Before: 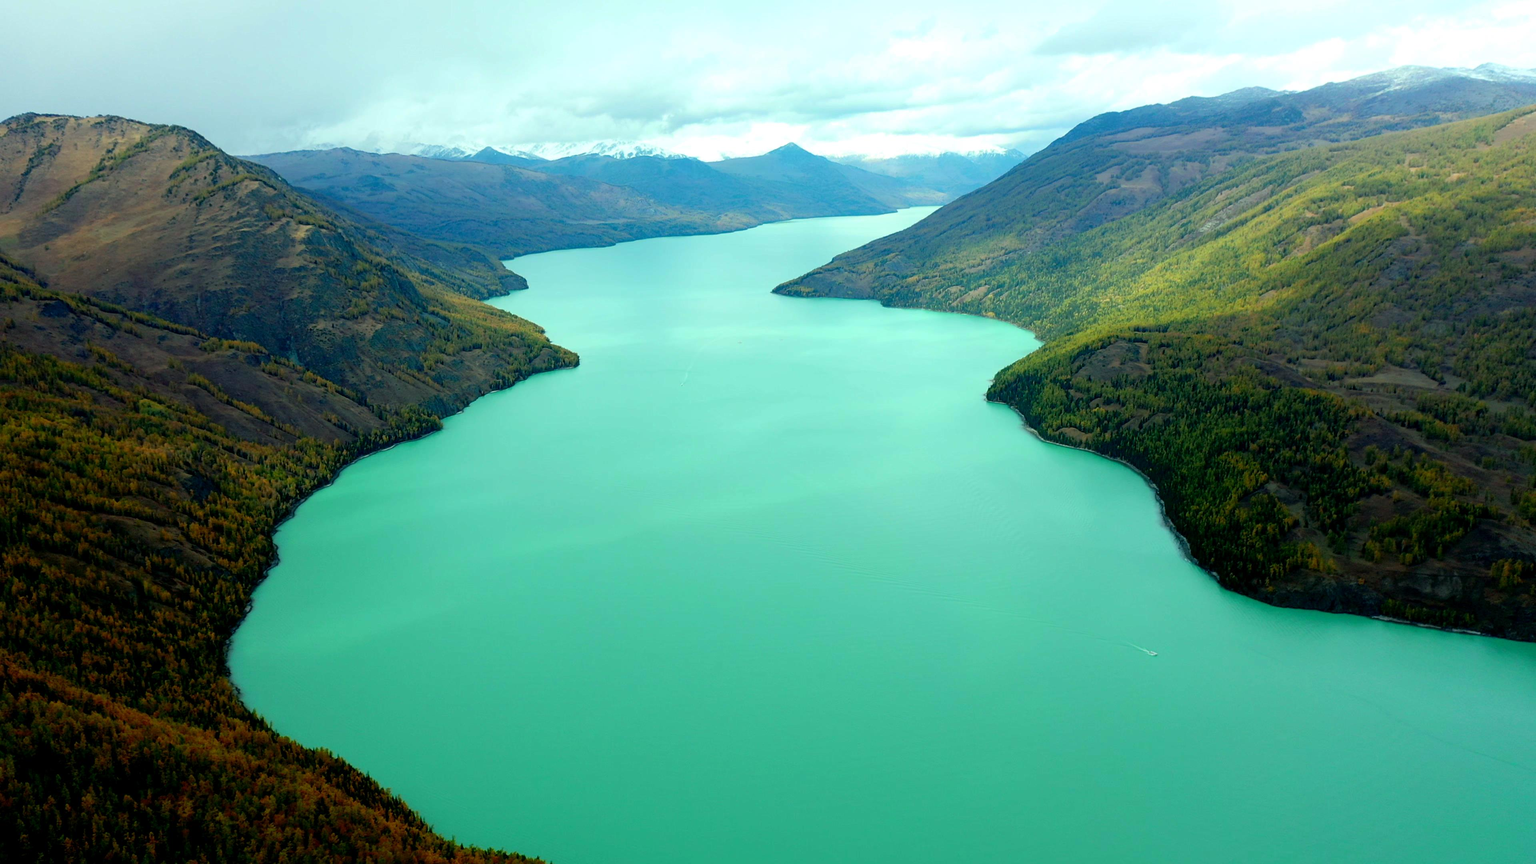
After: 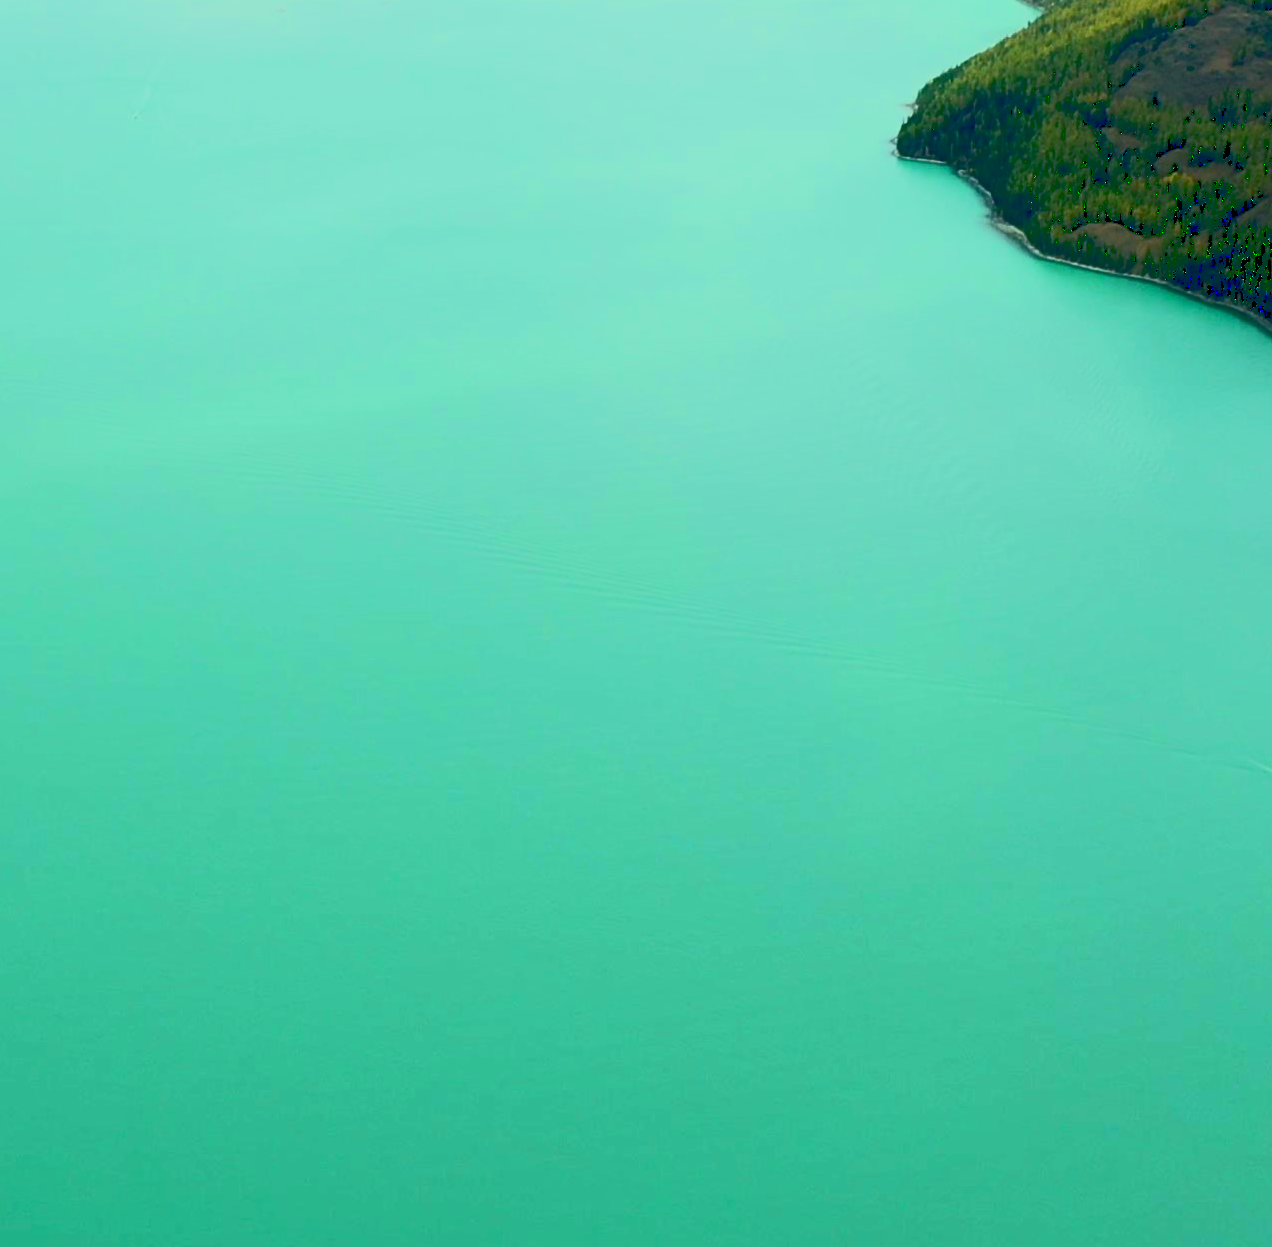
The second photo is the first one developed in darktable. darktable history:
exposure: black level correction 0.005, exposure 0.014 EV, compensate highlight preservation false
crop: left 40.878%, top 39.176%, right 25.993%, bottom 3.081%
tone curve: curves: ch0 [(0, 0.148) (0.191, 0.225) (0.39, 0.373) (0.669, 0.716) (0.847, 0.818) (1, 0.839)]
tone equalizer: -8 EV -1.84 EV, -7 EV -1.16 EV, -6 EV -1.62 EV, smoothing diameter 25%, edges refinement/feathering 10, preserve details guided filter
